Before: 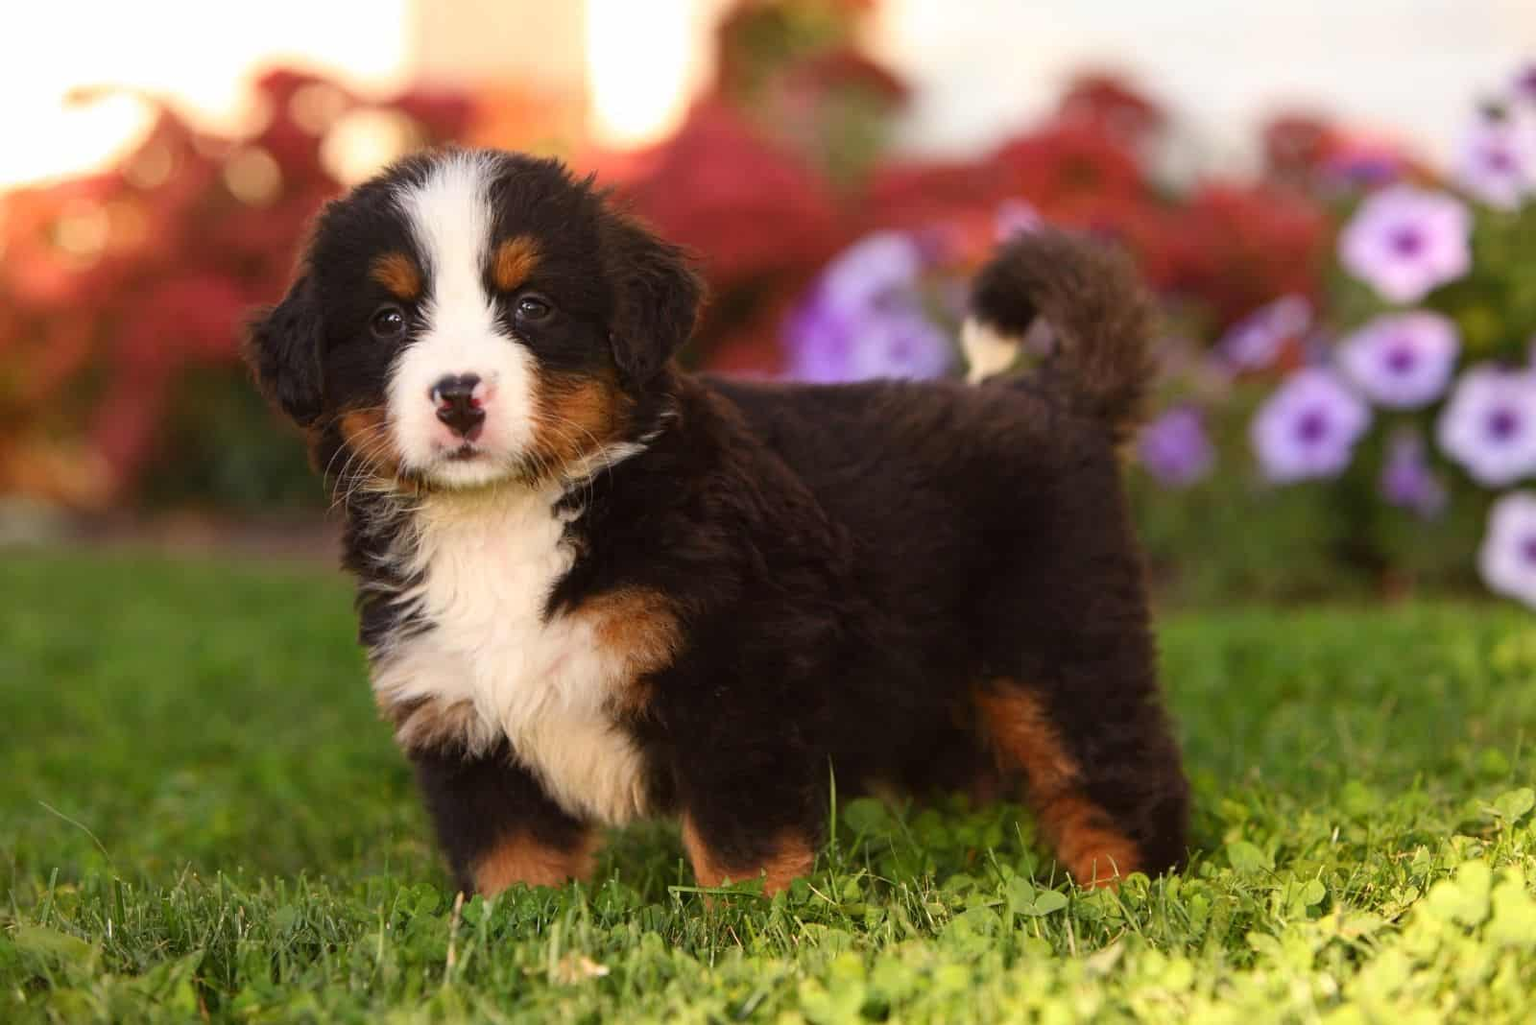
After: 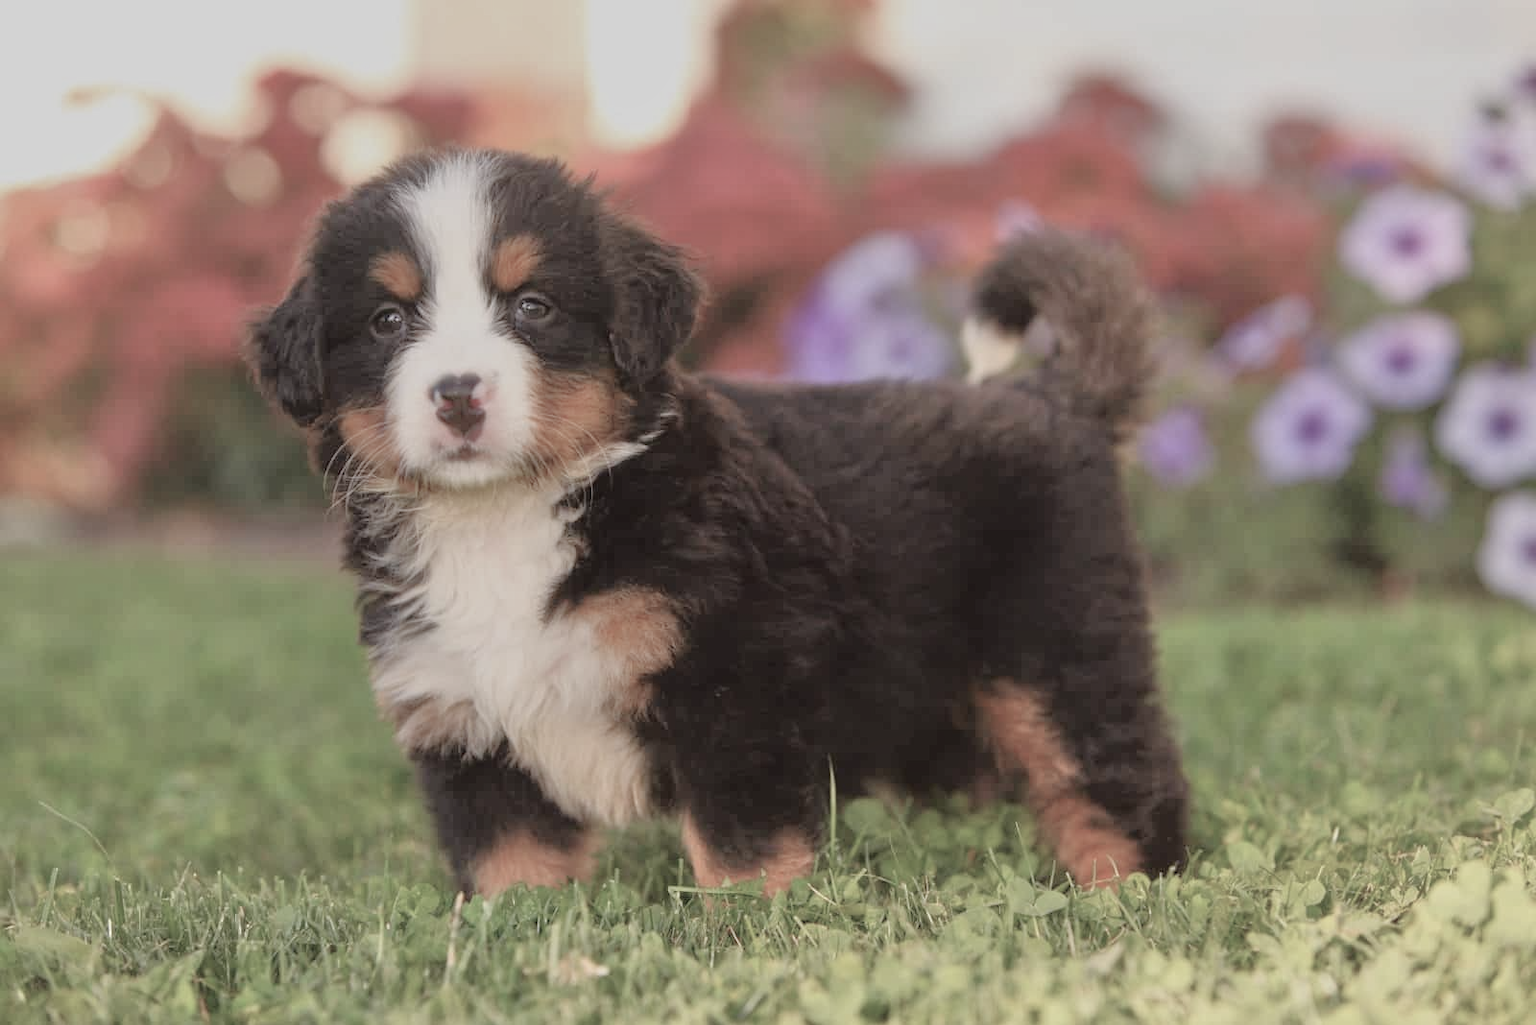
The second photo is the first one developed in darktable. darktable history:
contrast brightness saturation: contrast -0.05, saturation -0.41
tone equalizer: -7 EV 0.15 EV, -6 EV 0.6 EV, -5 EV 1.15 EV, -4 EV 1.33 EV, -3 EV 1.15 EV, -2 EV 0.6 EV, -1 EV 0.15 EV, mask exposure compensation -0.5 EV
color balance rgb: perceptual saturation grading › global saturation -27.94%, hue shift -2.27°, contrast -21.26%
